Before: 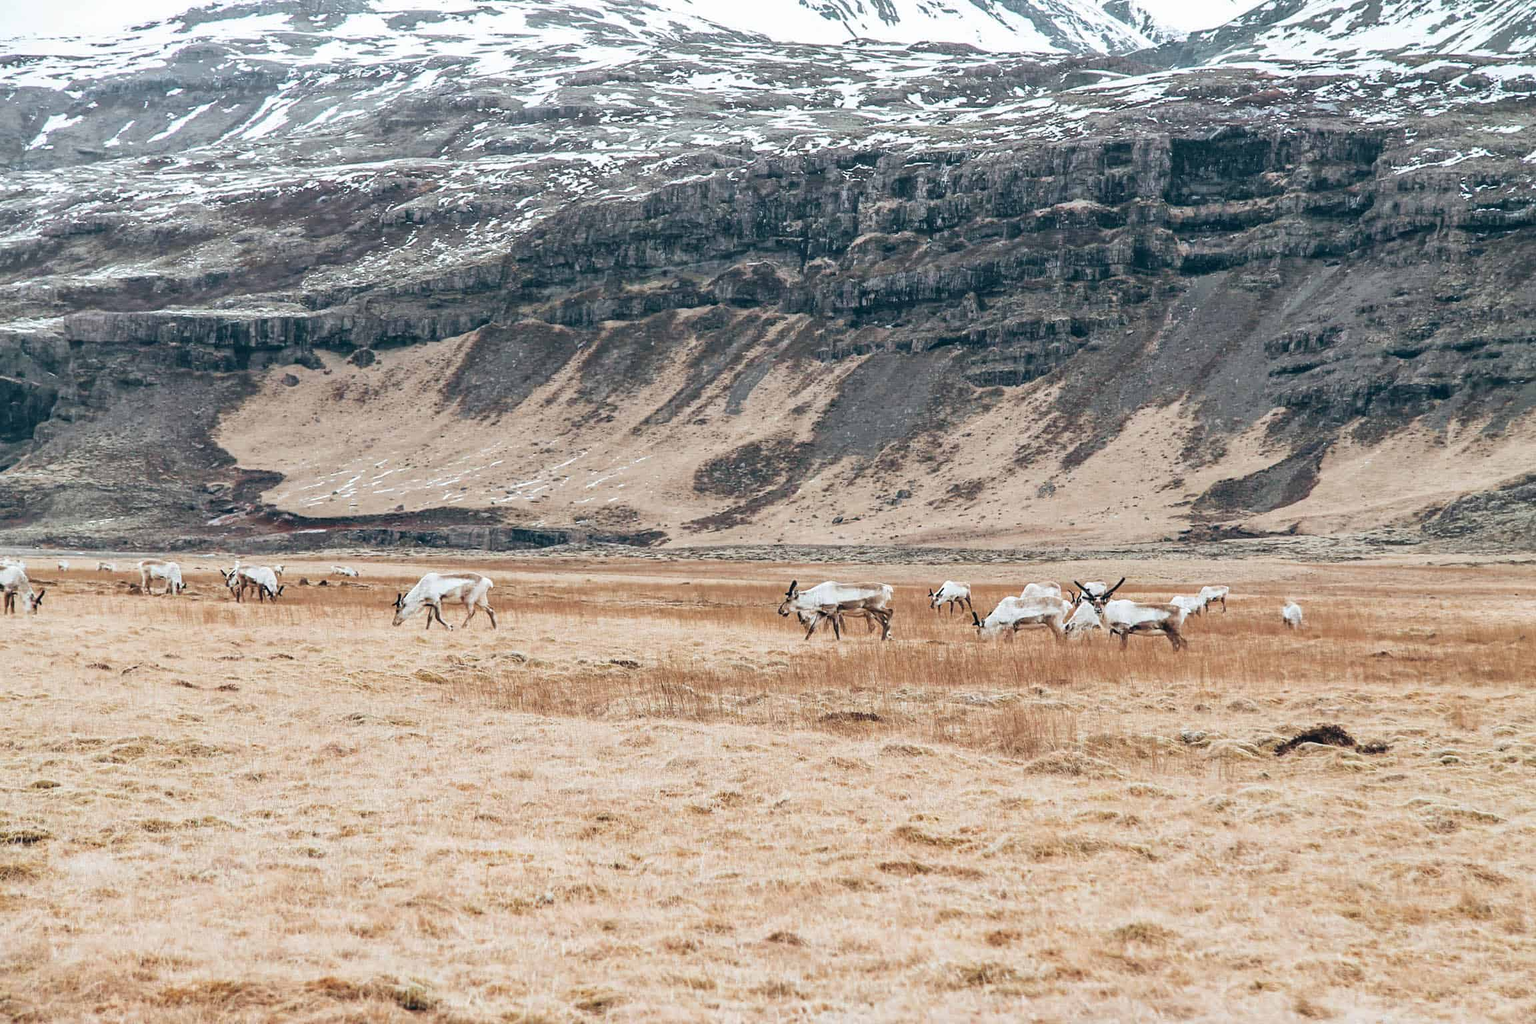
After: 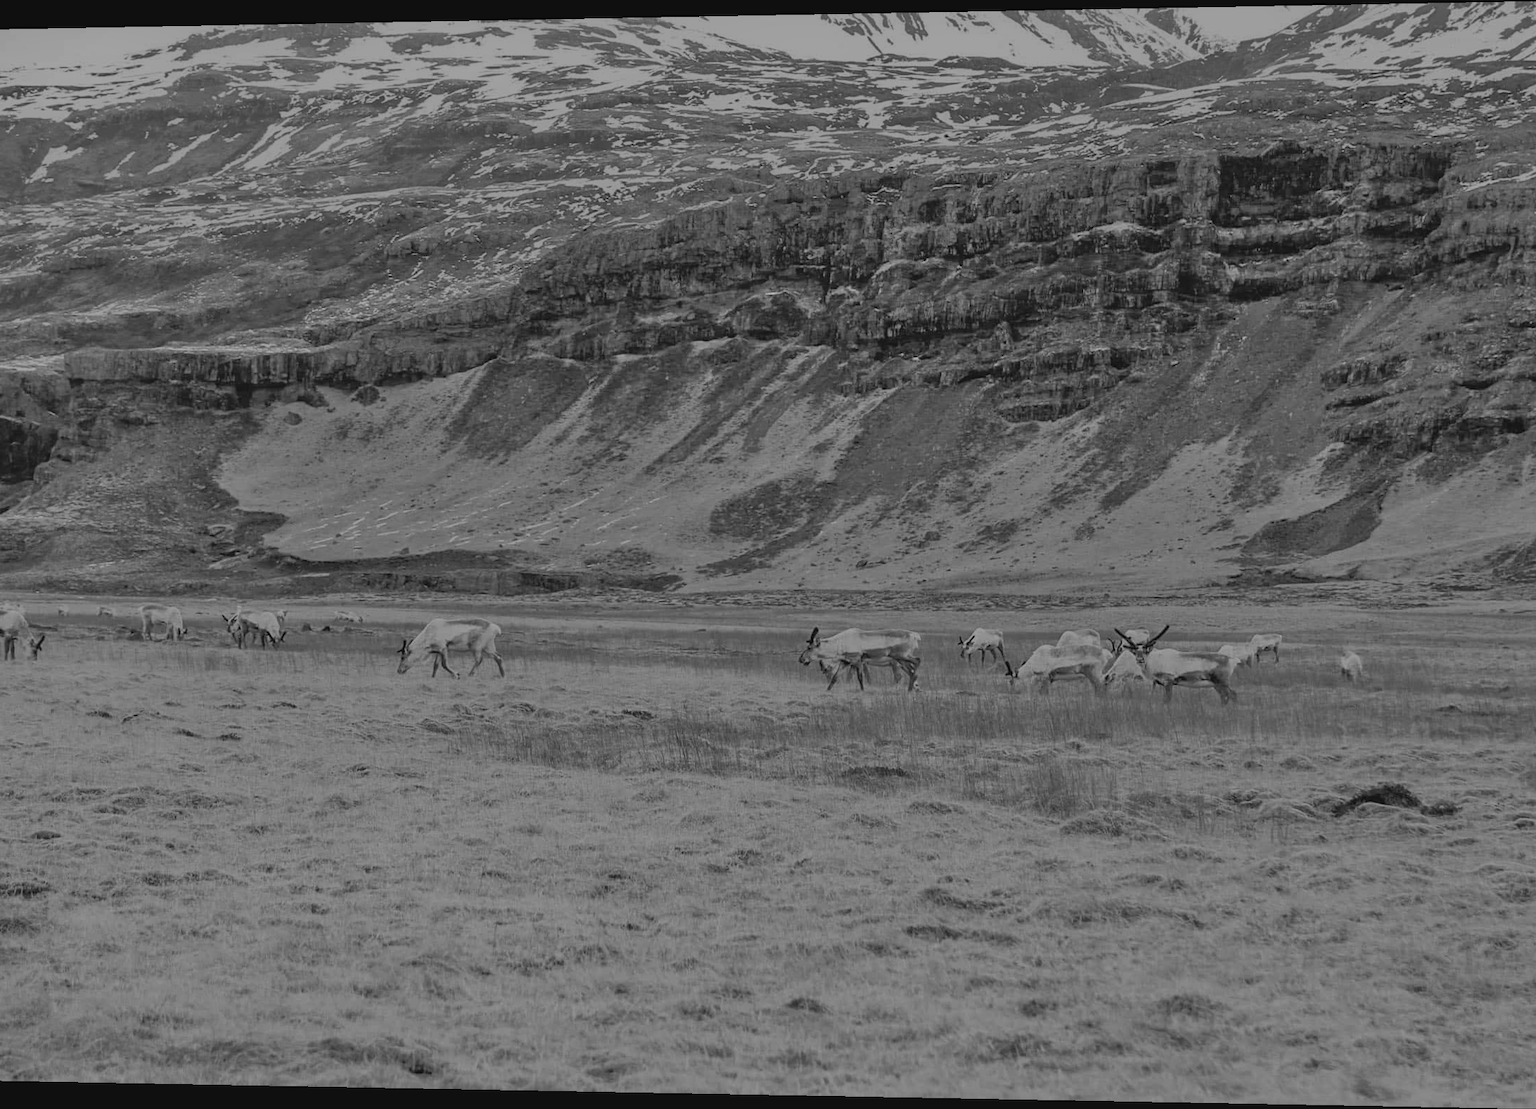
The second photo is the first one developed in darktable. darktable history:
color balance rgb: shadows lift › chroma 2%, shadows lift › hue 250°, power › hue 326.4°, highlights gain › chroma 2%, highlights gain › hue 64.8°, global offset › luminance 0.5%, global offset › hue 58.8°, perceptual saturation grading › highlights -25%, perceptual saturation grading › shadows 30%, global vibrance 15%
monochrome: a 32, b 64, size 2.3
color correction: highlights a* 21.16, highlights b* 19.61
crop and rotate: right 5.167%
tone equalizer: -8 EV -0.528 EV, -7 EV -0.319 EV, -6 EV -0.083 EV, -5 EV 0.413 EV, -4 EV 0.985 EV, -3 EV 0.791 EV, -2 EV -0.01 EV, -1 EV 0.14 EV, +0 EV -0.012 EV, smoothing 1
exposure: exposure -1.468 EV, compensate highlight preservation false
white balance: red 0.98, blue 1.034
rotate and perspective: lens shift (horizontal) -0.055, automatic cropping off
